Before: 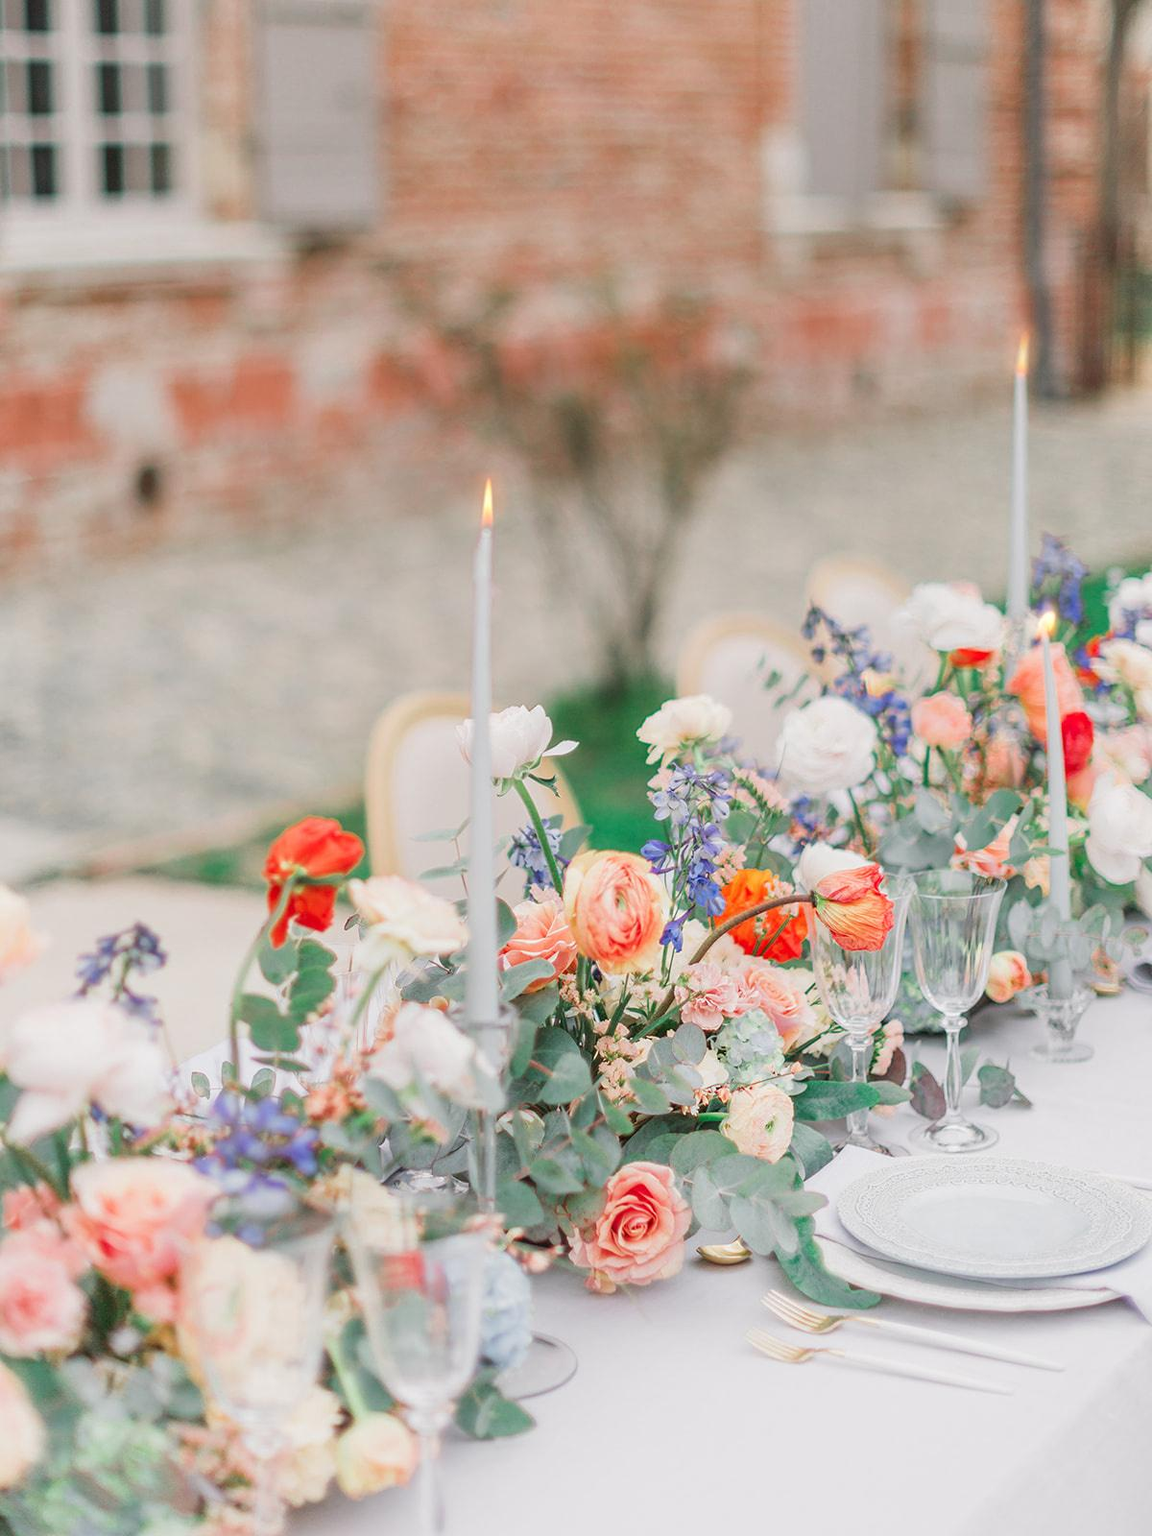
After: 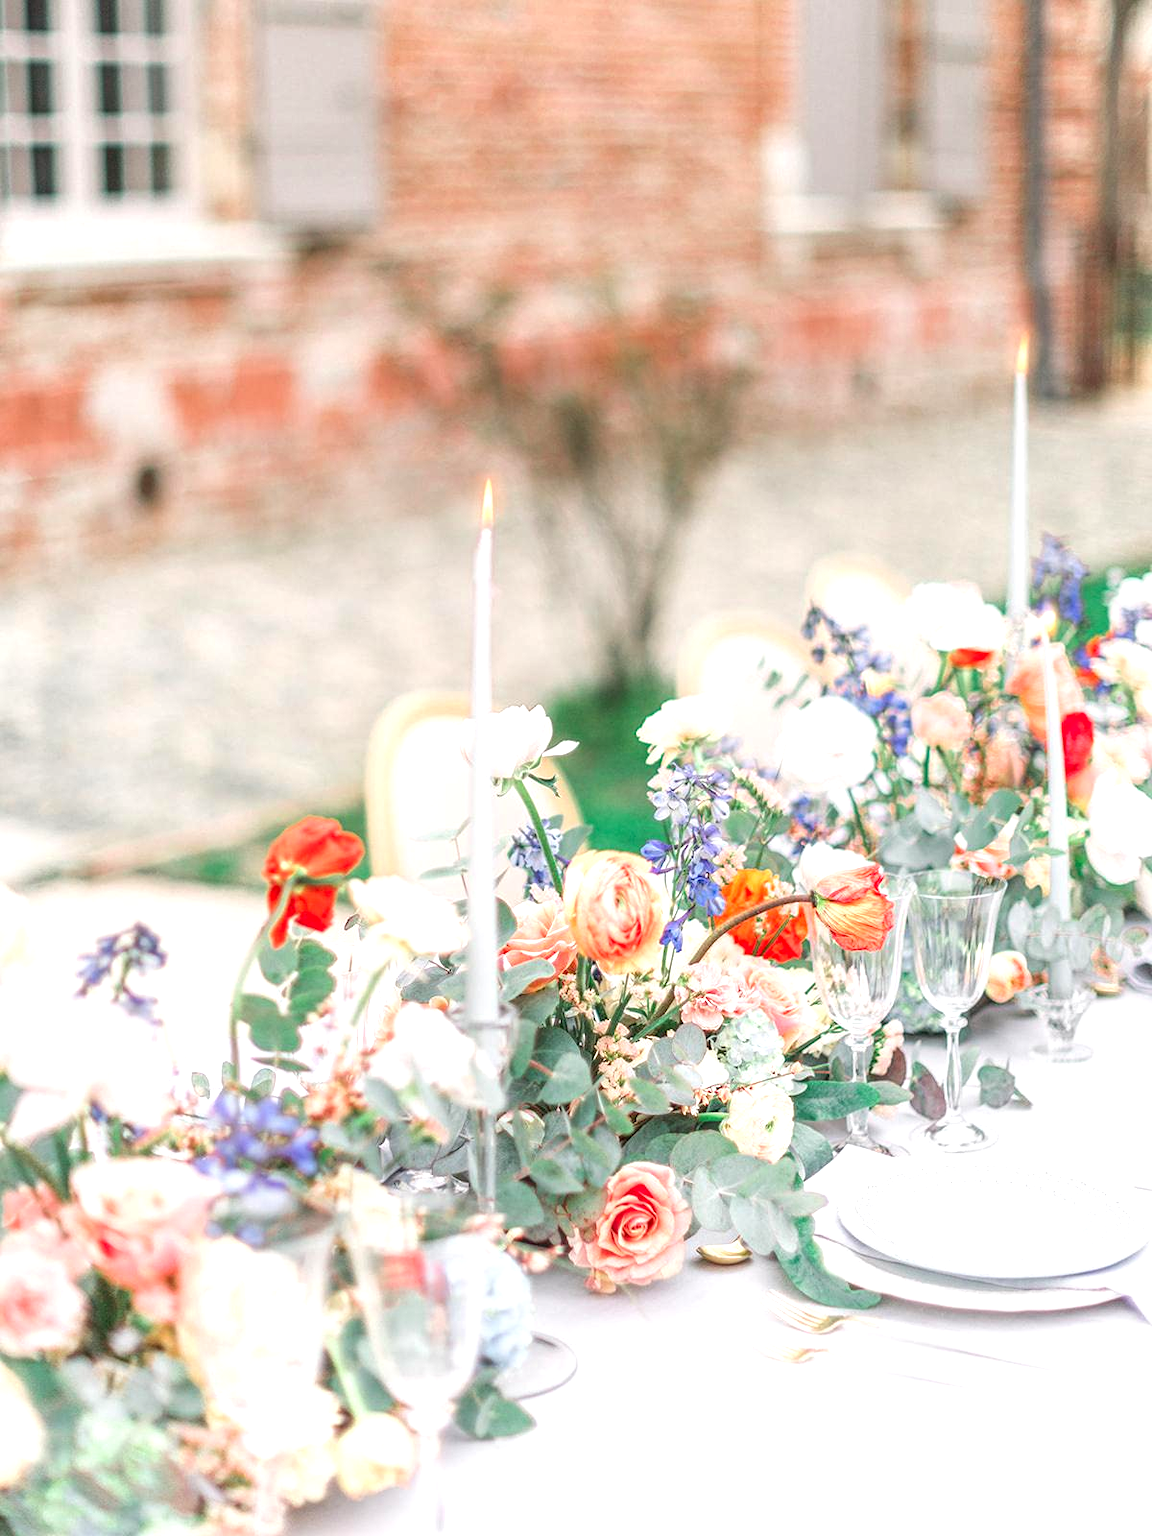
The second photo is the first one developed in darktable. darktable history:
contrast equalizer: y [[0.5, 0.5, 0.472, 0.5, 0.5, 0.5], [0.5 ×6], [0.5 ×6], [0 ×6], [0 ×6]]
local contrast: on, module defaults
exposure: black level correction 0, exposure 0.7 EV, compensate exposure bias true, compensate highlight preservation false
